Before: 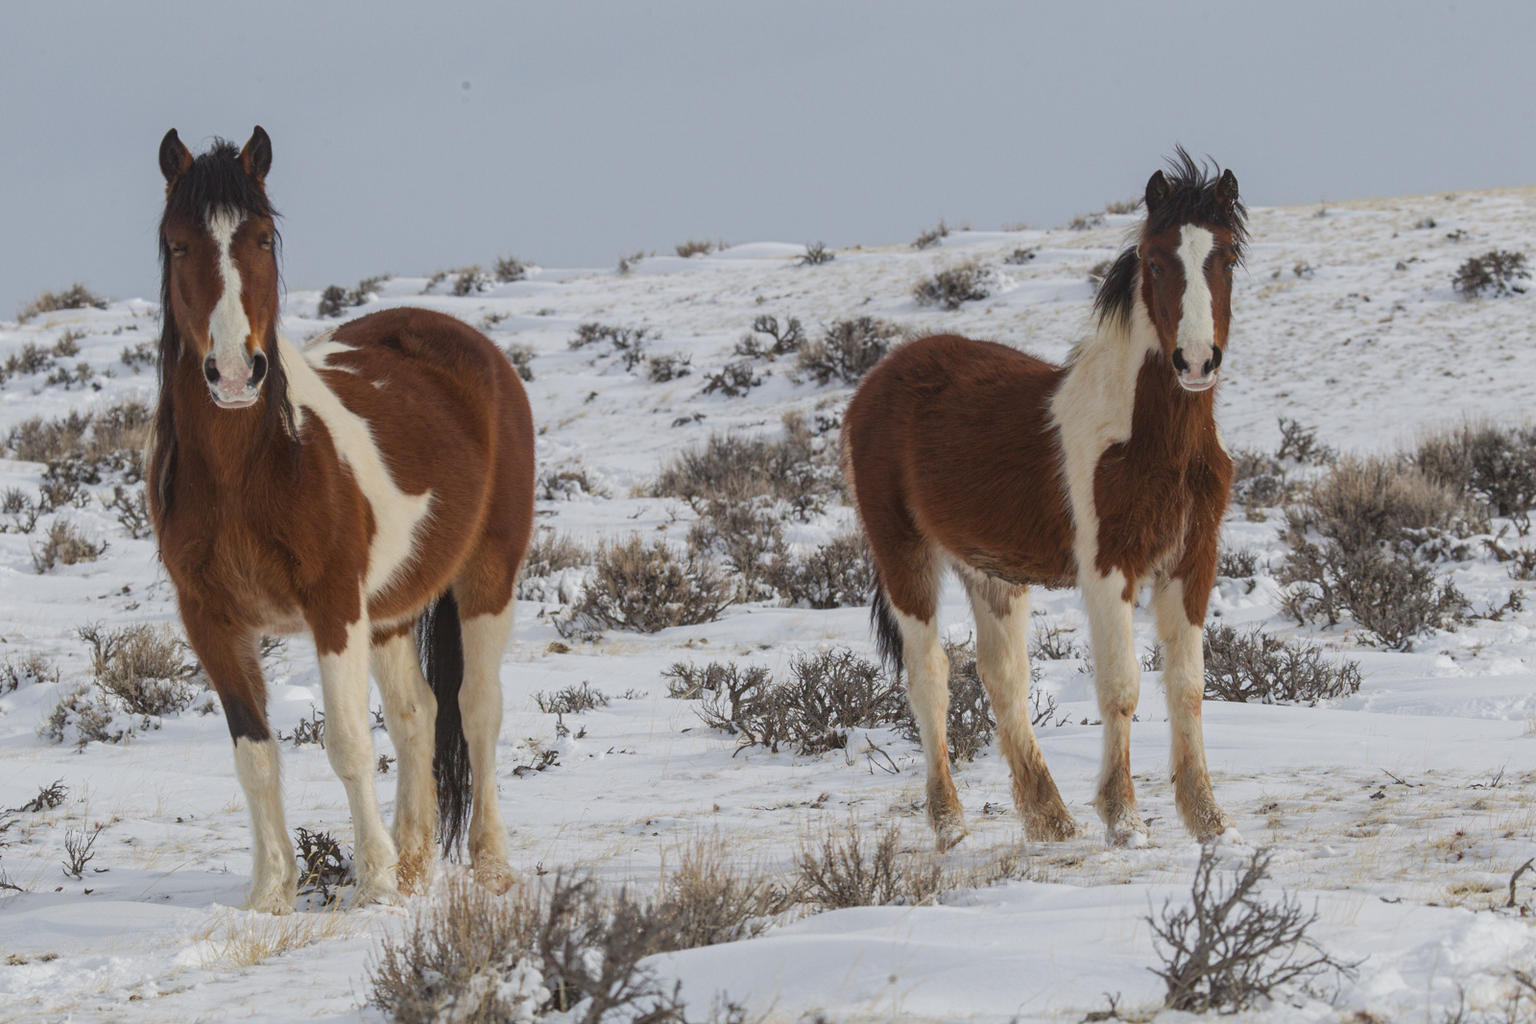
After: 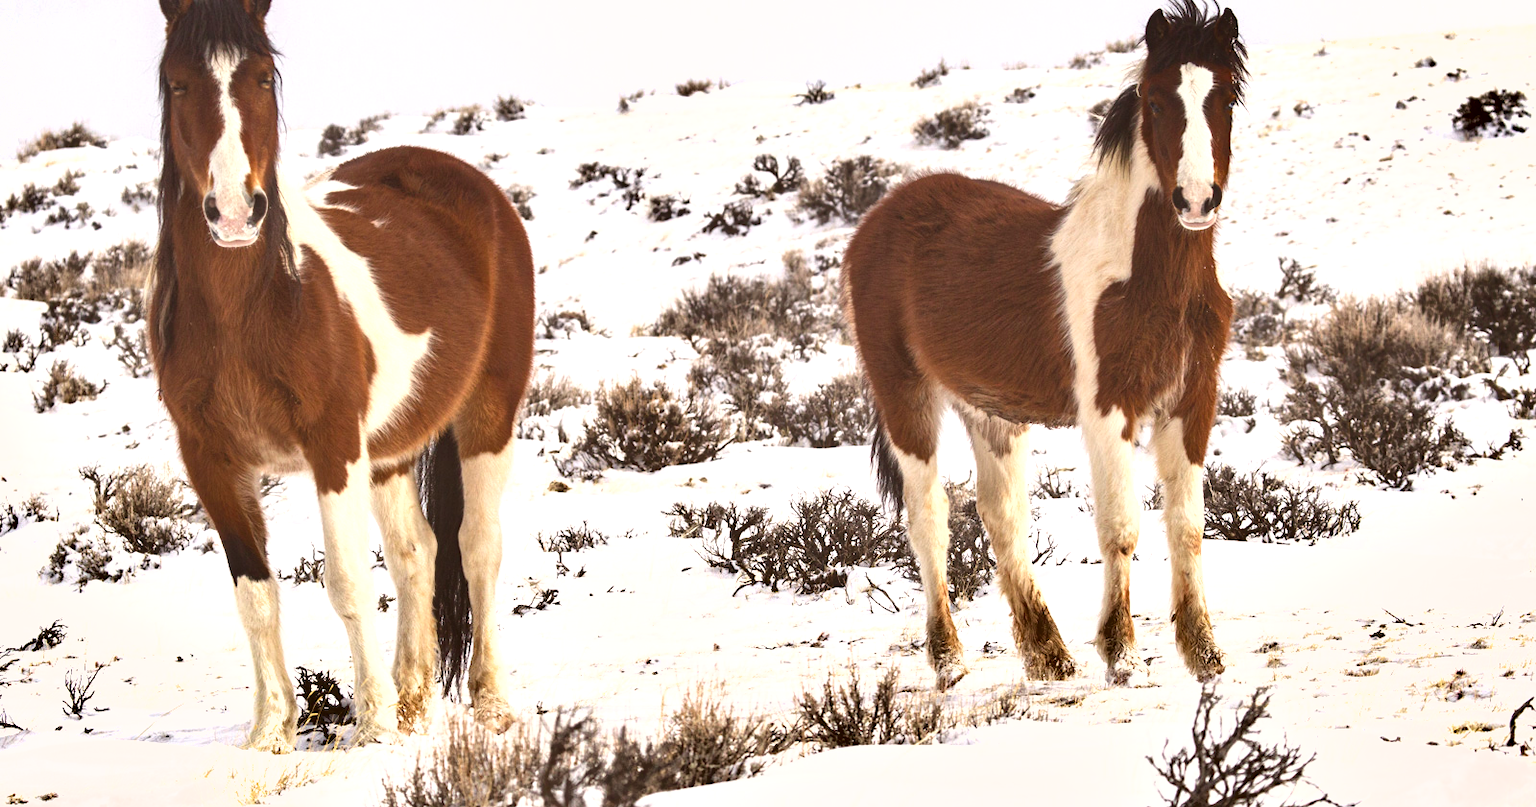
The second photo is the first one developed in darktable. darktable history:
shadows and highlights: shadows 13.63, white point adjustment 1.19, soften with gaussian
exposure: black level correction 0, exposure 1.337 EV, compensate exposure bias true, compensate highlight preservation false
crop and rotate: top 15.777%, bottom 5.391%
color correction: highlights a* 6.08, highlights b* 7.79, shadows a* 5.55, shadows b* 7.11, saturation 0.897
